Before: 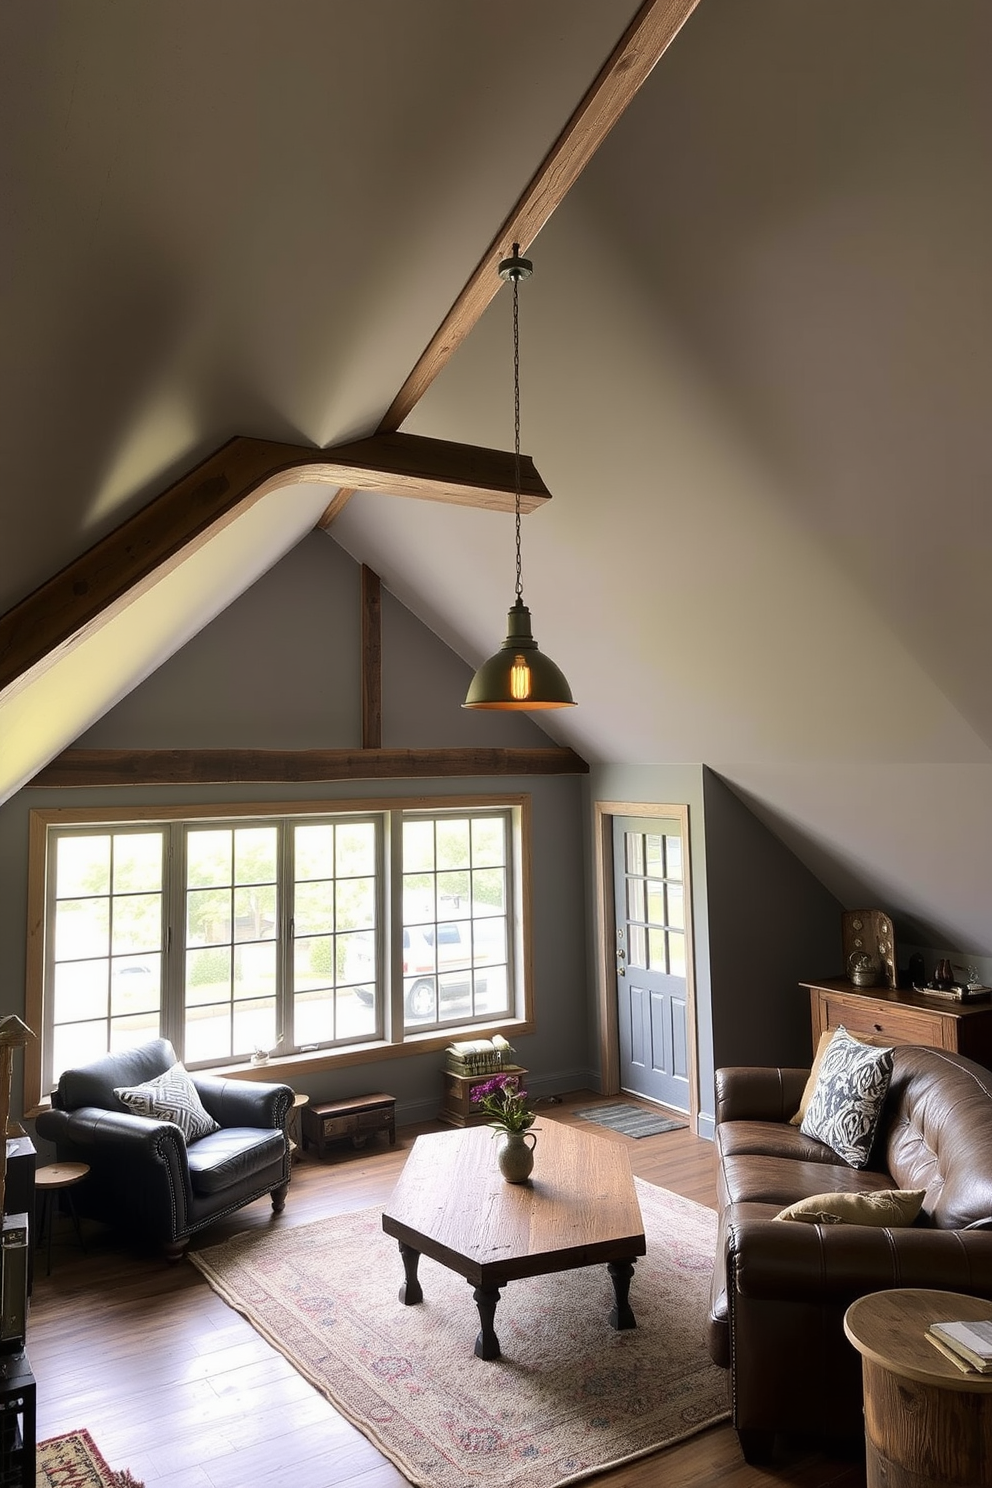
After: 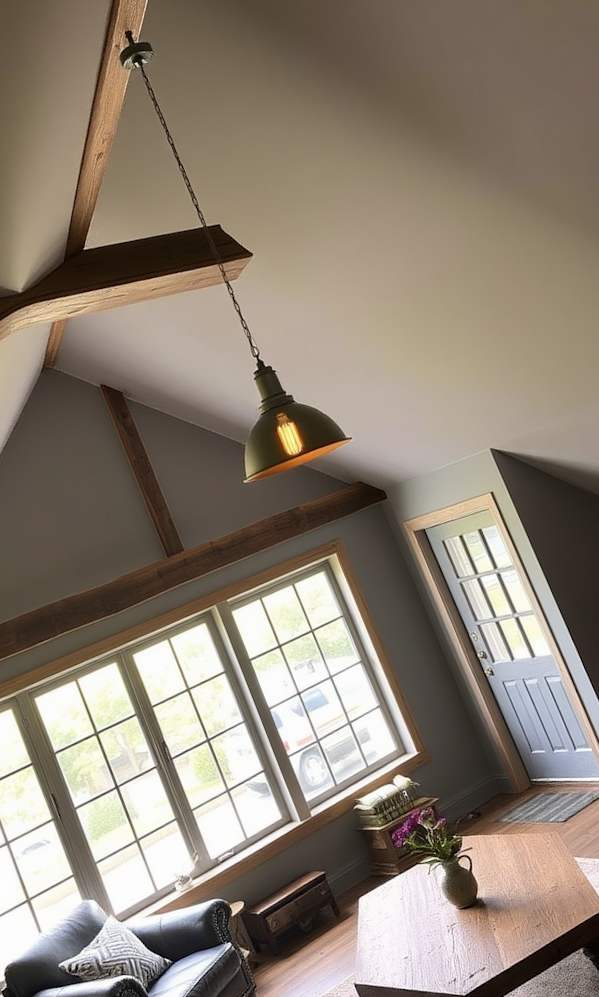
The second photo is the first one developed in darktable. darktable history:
crop and rotate: angle 21.21°, left 6.882%, right 3.911%, bottom 1.14%
